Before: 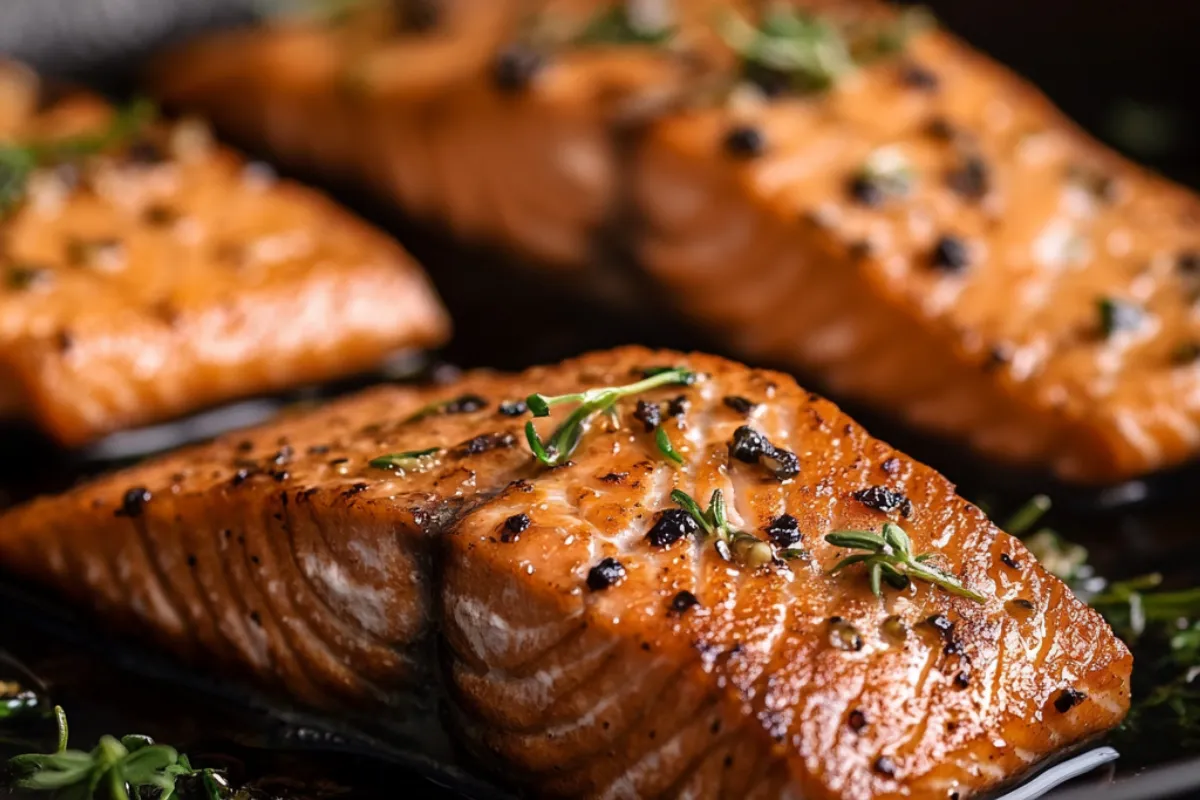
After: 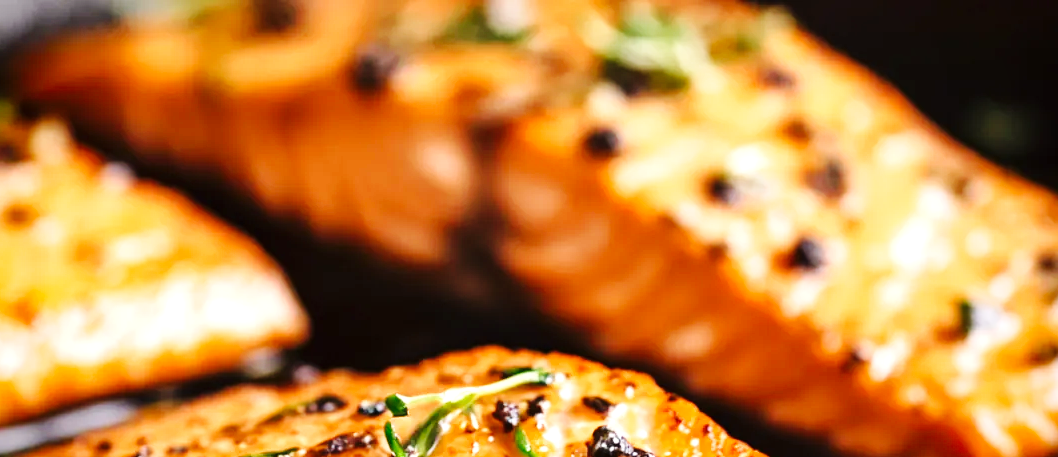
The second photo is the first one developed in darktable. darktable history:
exposure: black level correction 0, exposure 0.877 EV, compensate exposure bias true, compensate highlight preservation false
vignetting: brightness -0.233, saturation 0.141
crop and rotate: left 11.812%, bottom 42.776%
base curve: curves: ch0 [(0, 0) (0.032, 0.025) (0.121, 0.166) (0.206, 0.329) (0.605, 0.79) (1, 1)], preserve colors none
